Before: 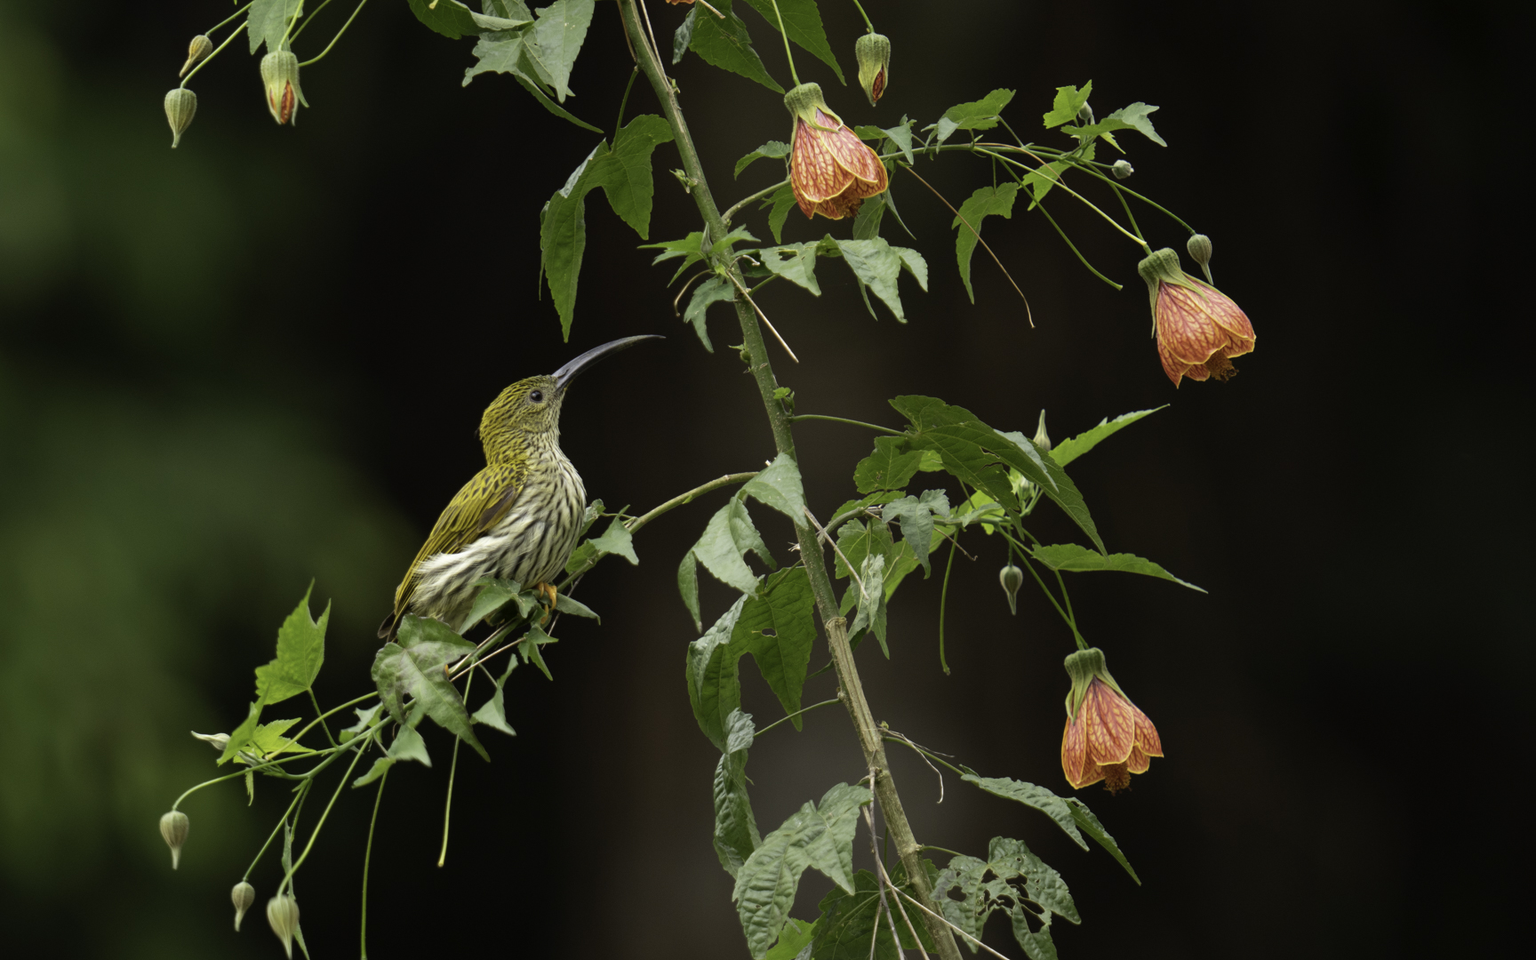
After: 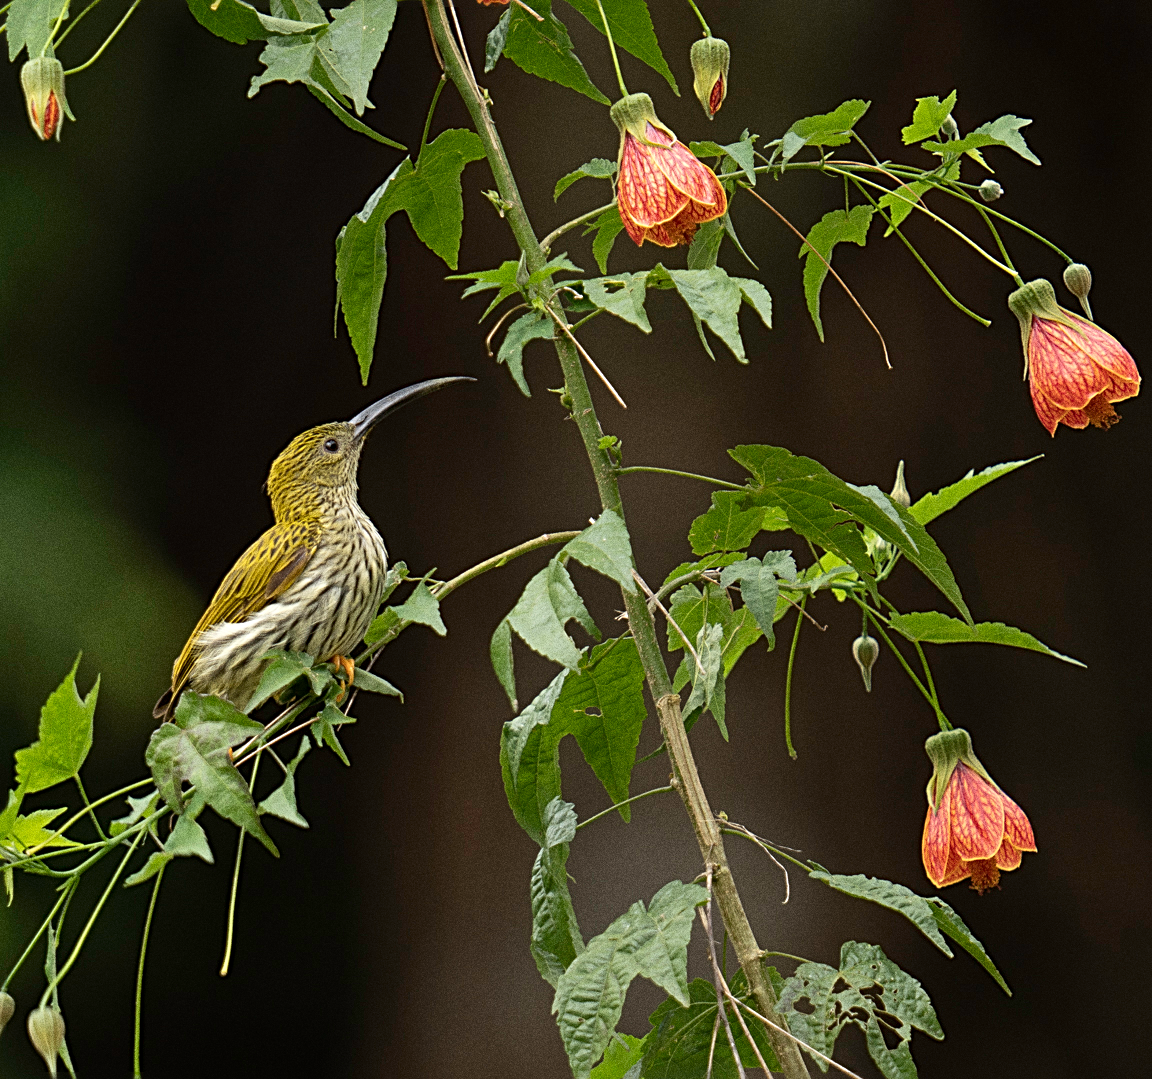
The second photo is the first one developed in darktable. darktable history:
sharpen: radius 2.676, amount 0.669
crop and rotate: left 15.754%, right 17.579%
grain: coarseness 0.09 ISO, strength 40%
